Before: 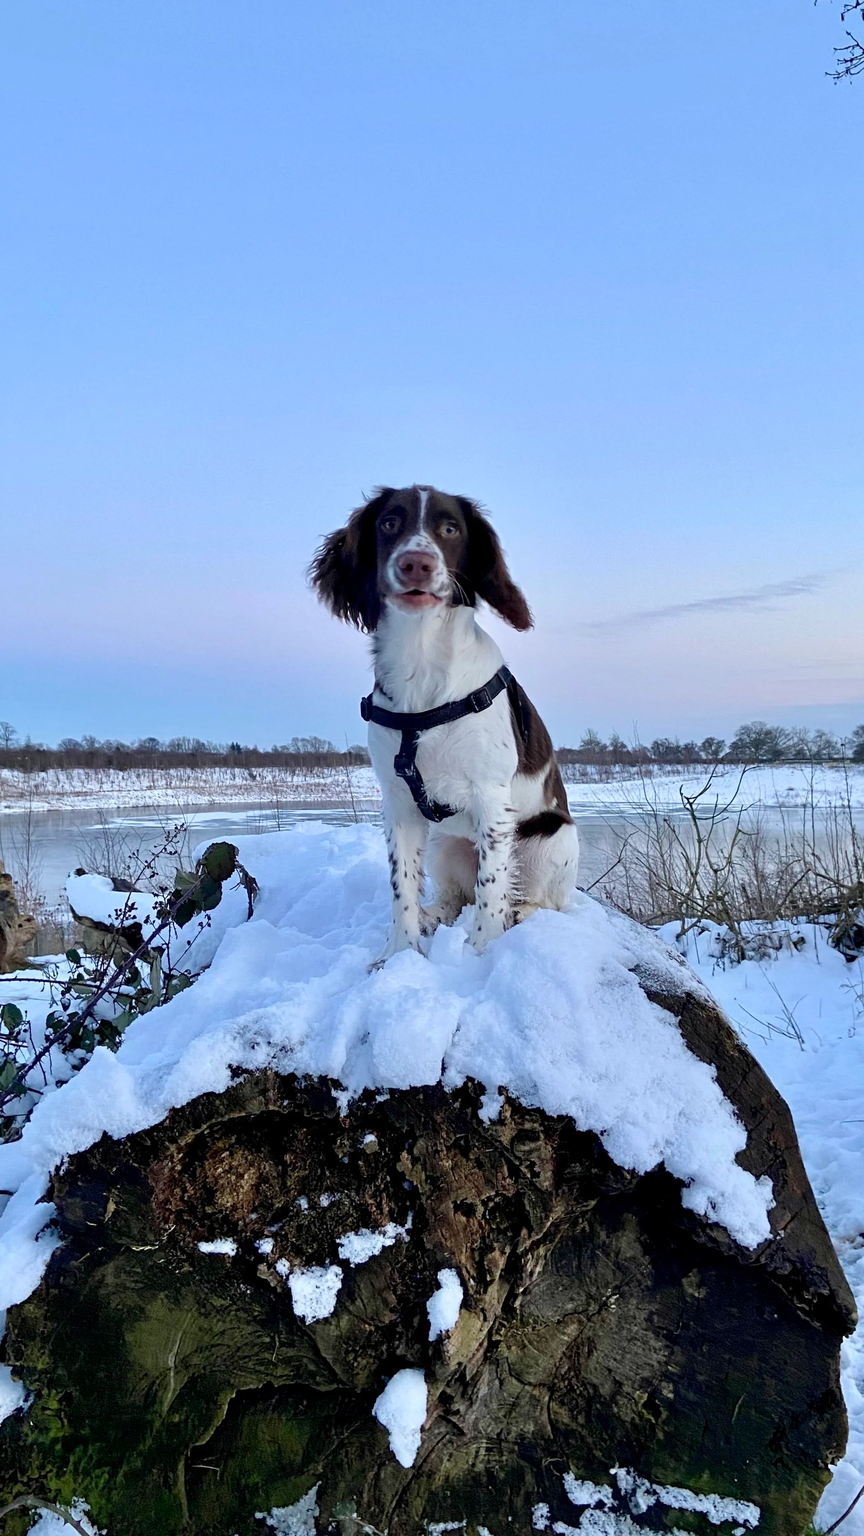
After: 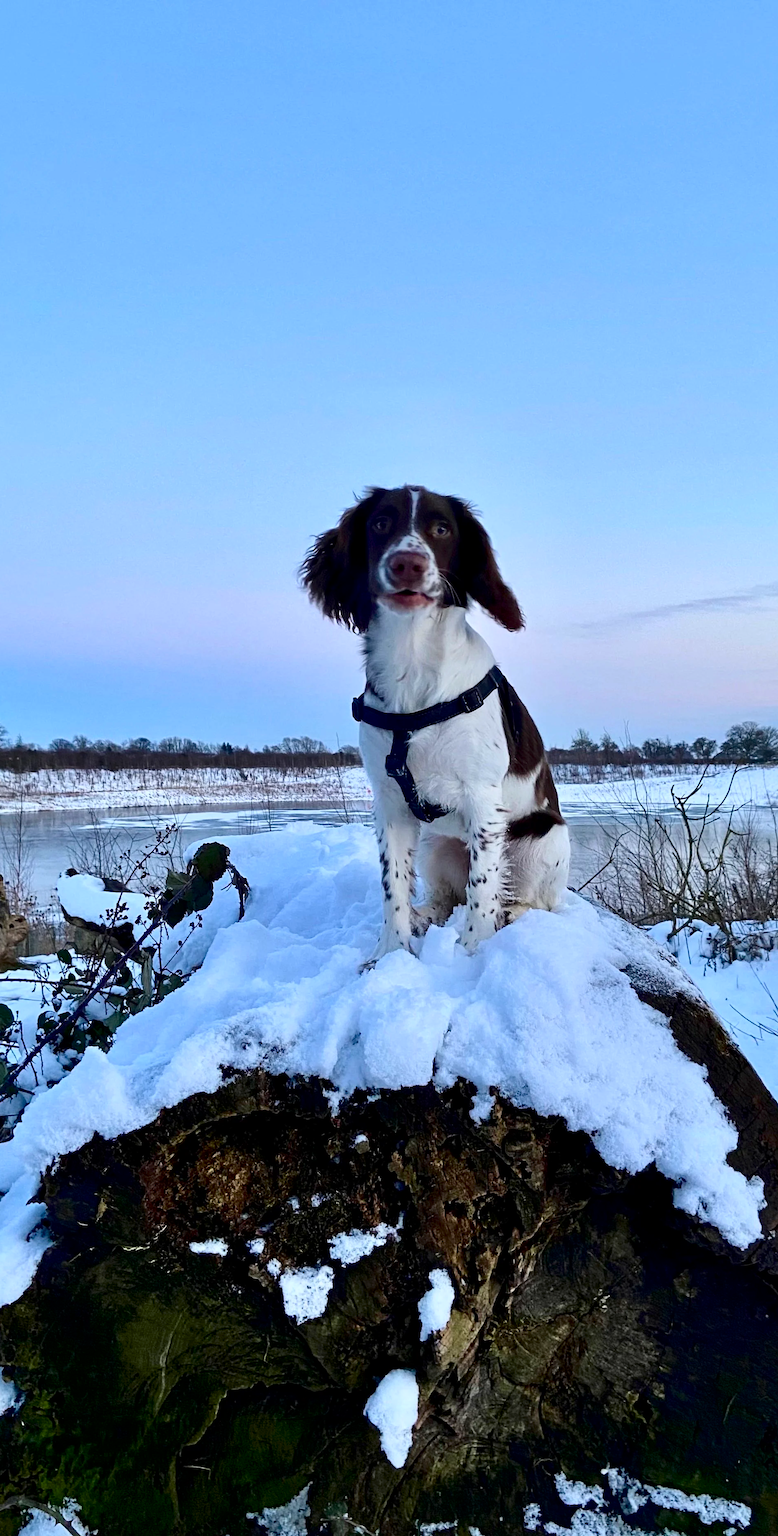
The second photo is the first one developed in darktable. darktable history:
crop and rotate: left 1.088%, right 8.807%
contrast brightness saturation: contrast 0.19, brightness -0.11, saturation 0.21
